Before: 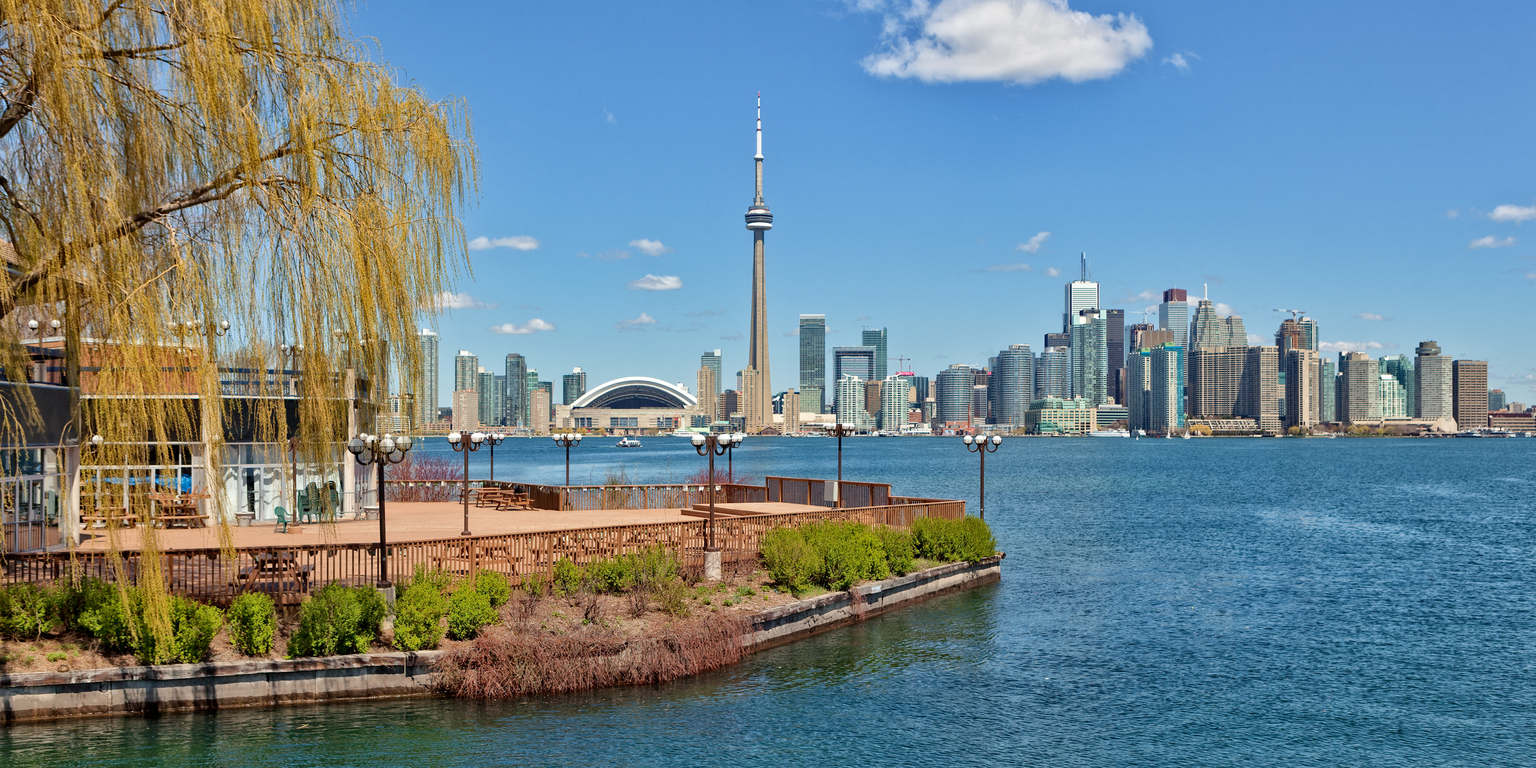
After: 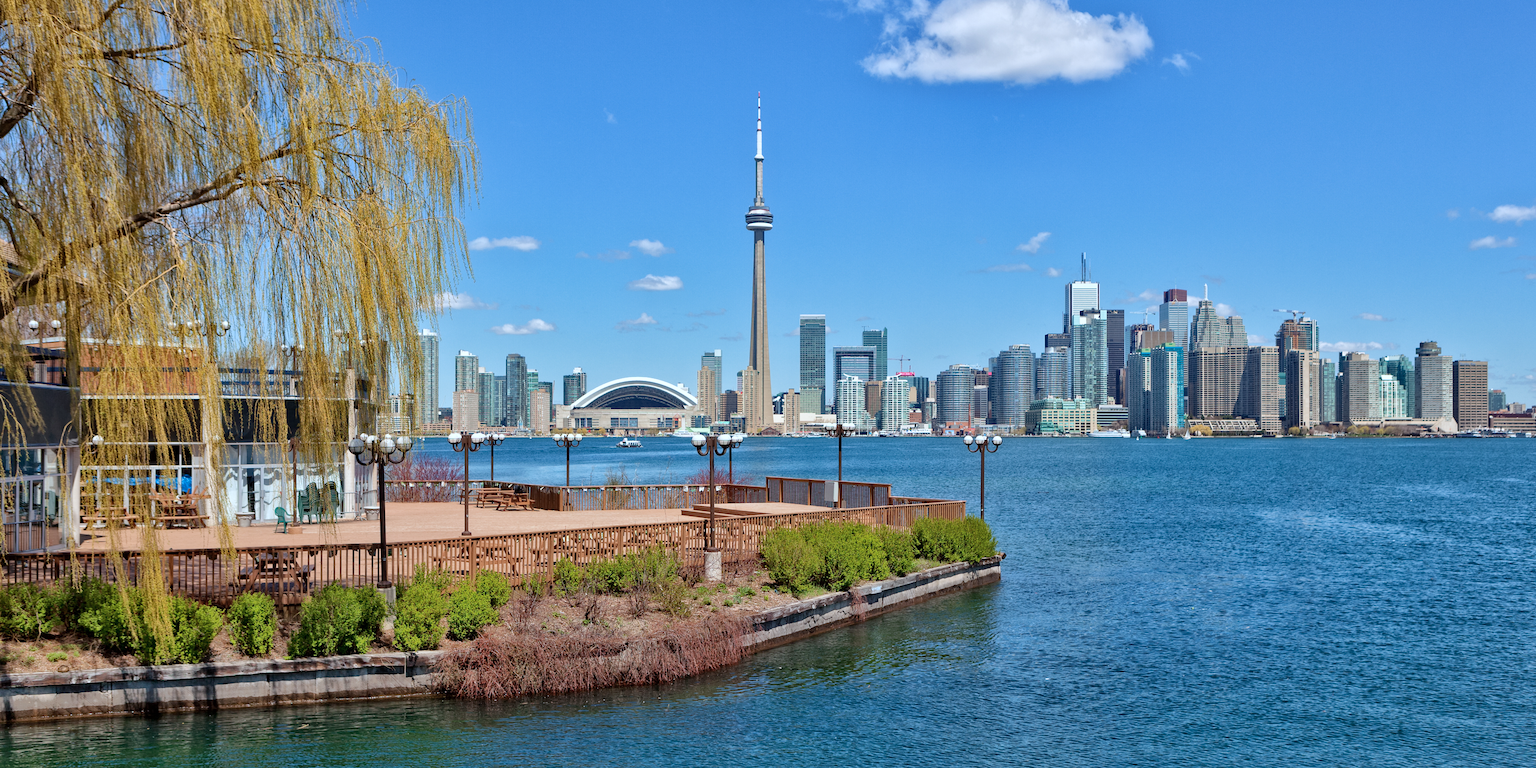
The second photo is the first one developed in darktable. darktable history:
color calibration: x 0.37, y 0.382, temperature 4318.23 K
